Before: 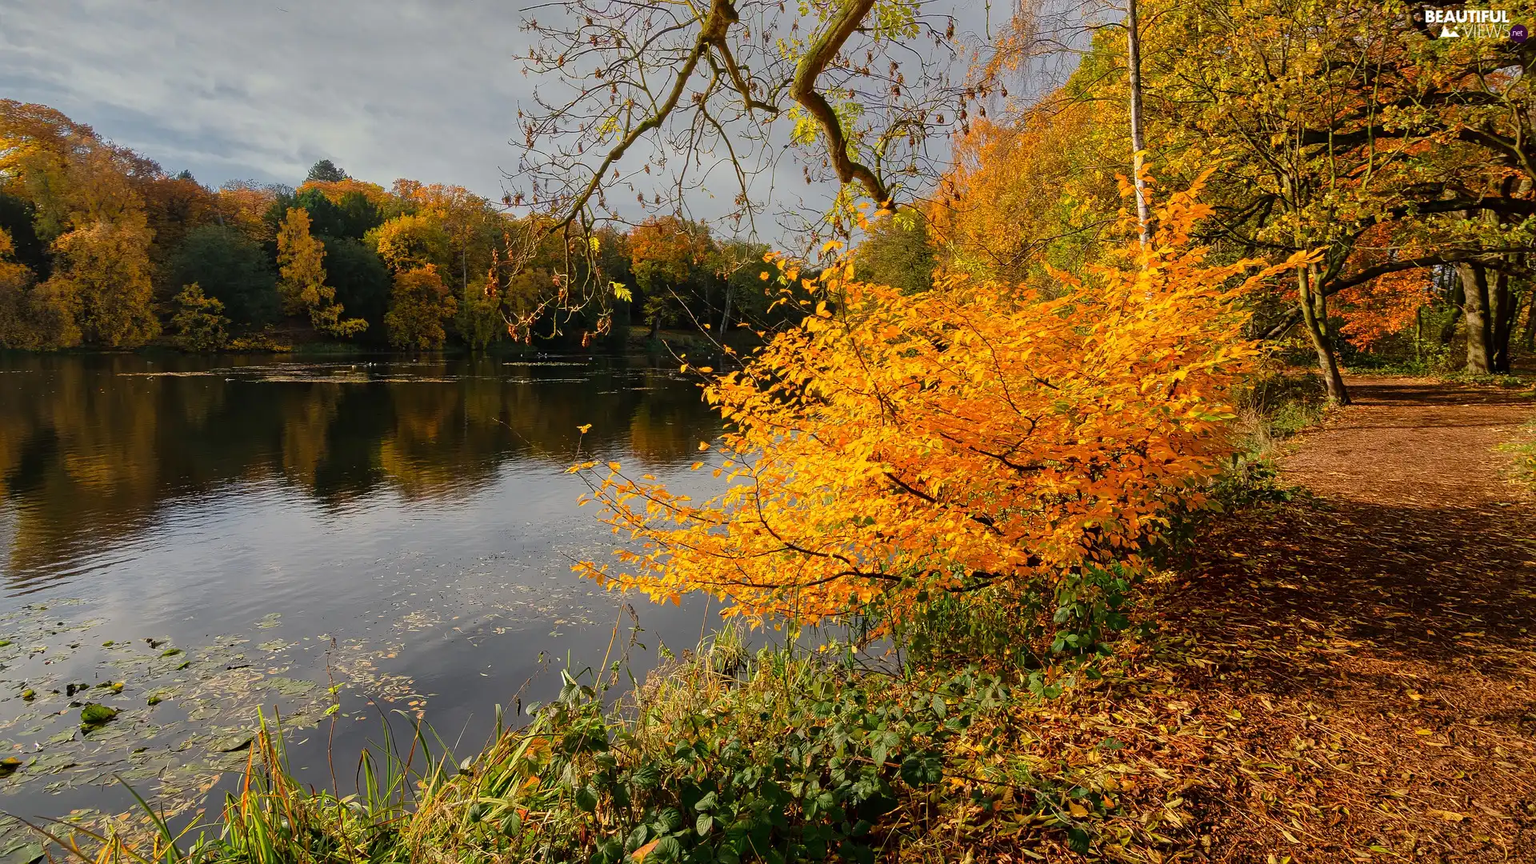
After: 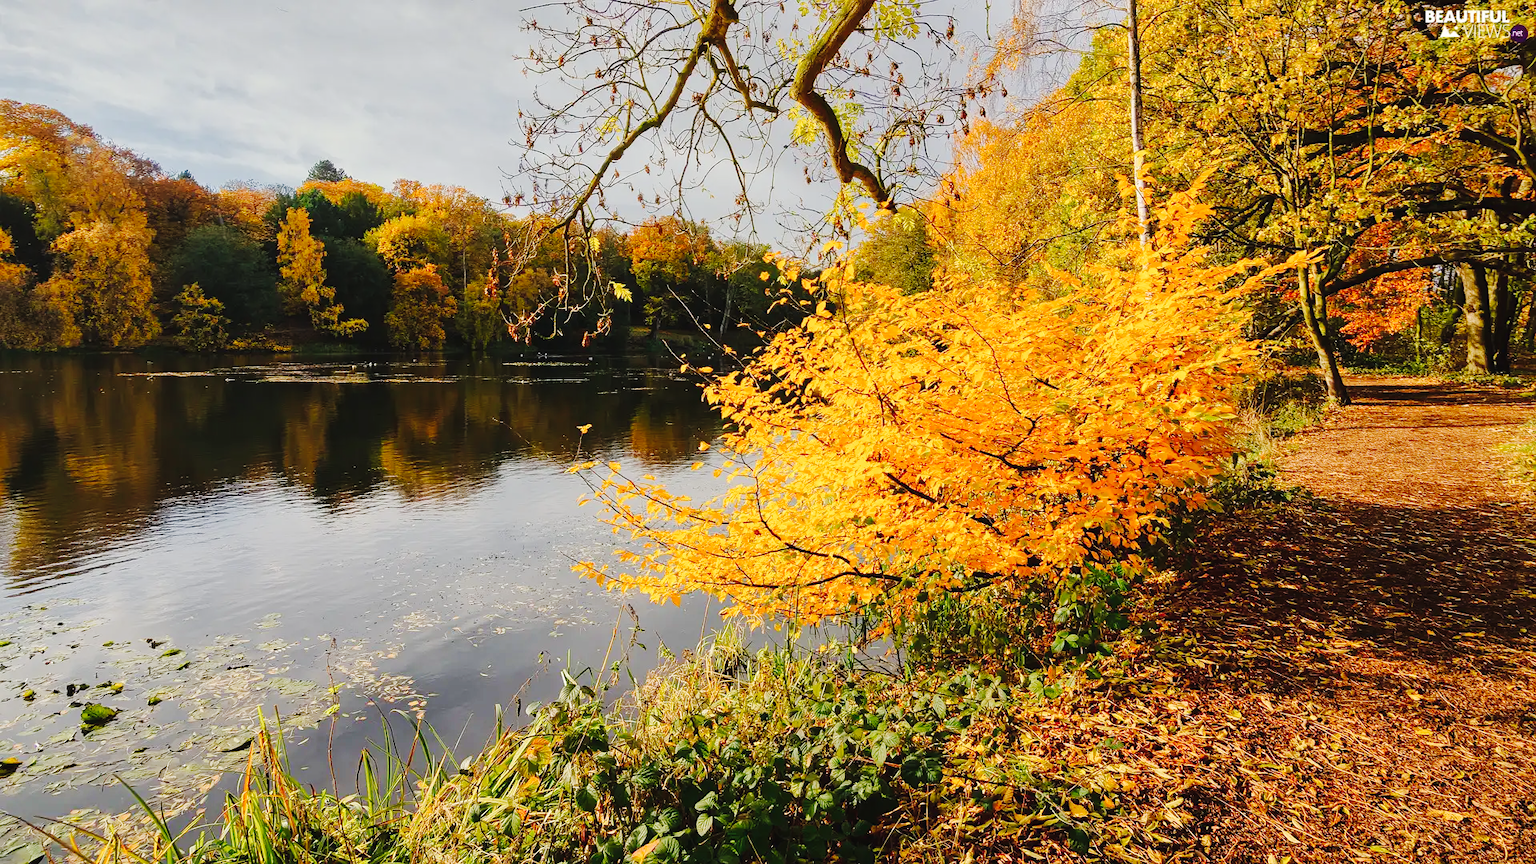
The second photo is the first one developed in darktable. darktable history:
tone curve: curves: ch0 [(0, 0.026) (0.146, 0.158) (0.272, 0.34) (0.453, 0.627) (0.687, 0.829) (1, 1)], preserve colors none
